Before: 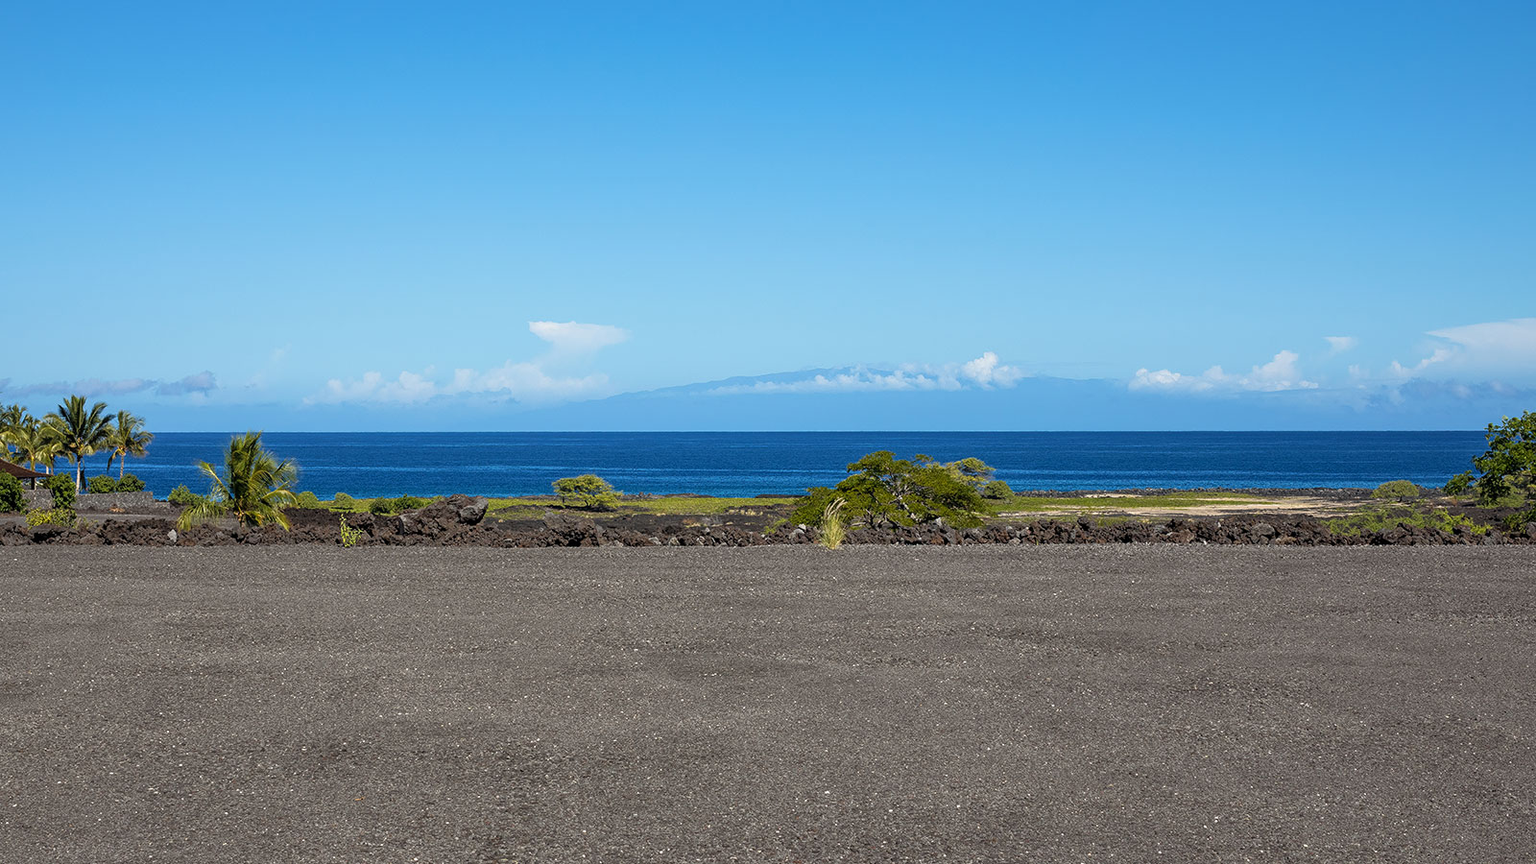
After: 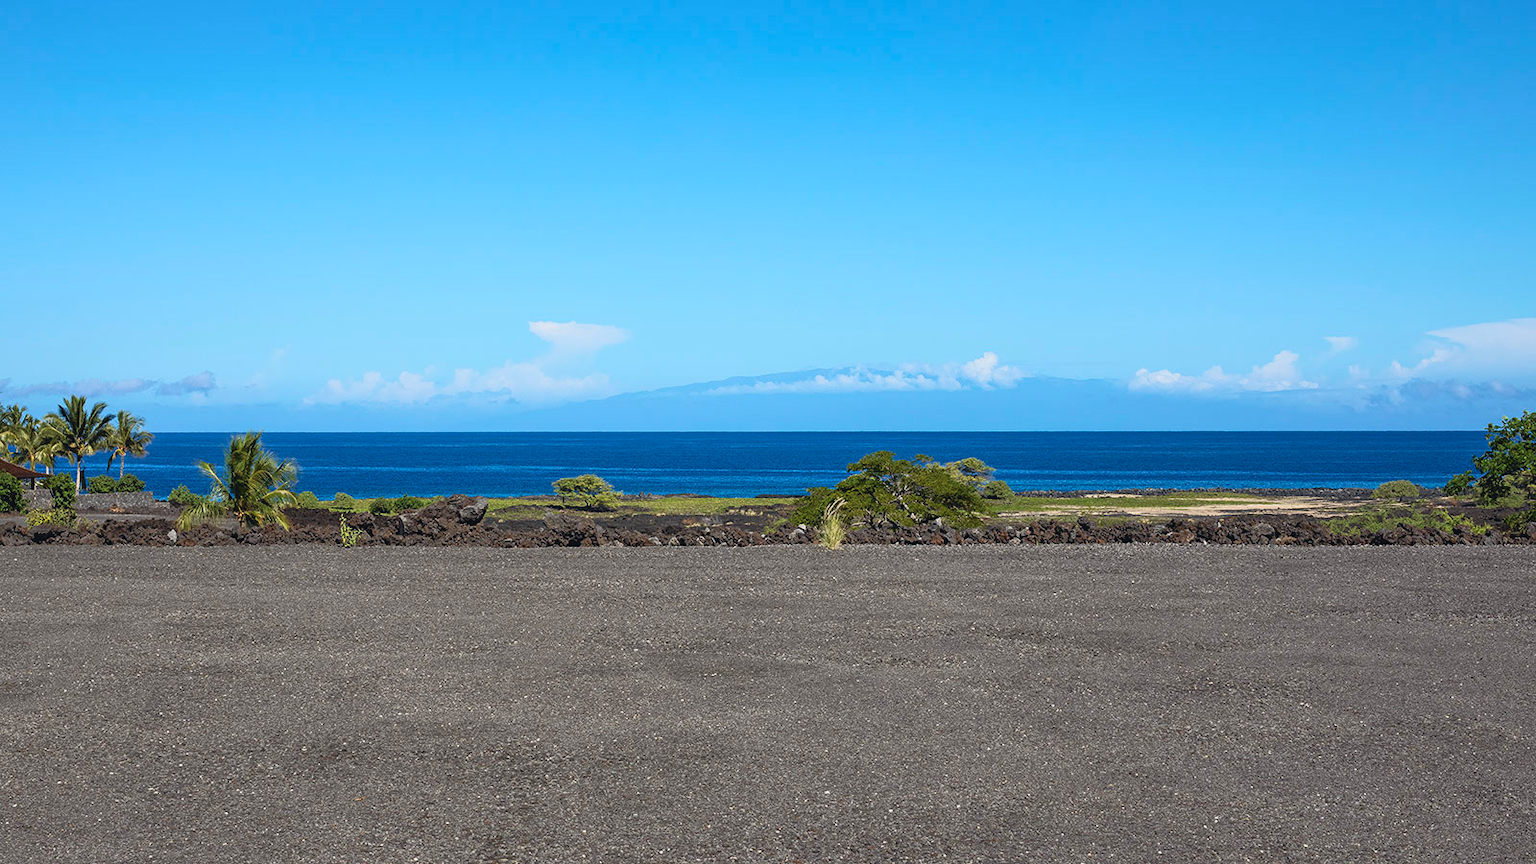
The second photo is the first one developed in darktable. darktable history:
tone curve: curves: ch0 [(0, 0.045) (0.155, 0.169) (0.46, 0.466) (0.751, 0.788) (1, 0.961)]; ch1 [(0, 0) (0.43, 0.408) (0.472, 0.469) (0.505, 0.503) (0.553, 0.563) (0.592, 0.581) (0.631, 0.625) (1, 1)]; ch2 [(0, 0) (0.505, 0.495) (0.55, 0.557) (0.583, 0.573) (1, 1)], color space Lab, independent channels, preserve colors none
